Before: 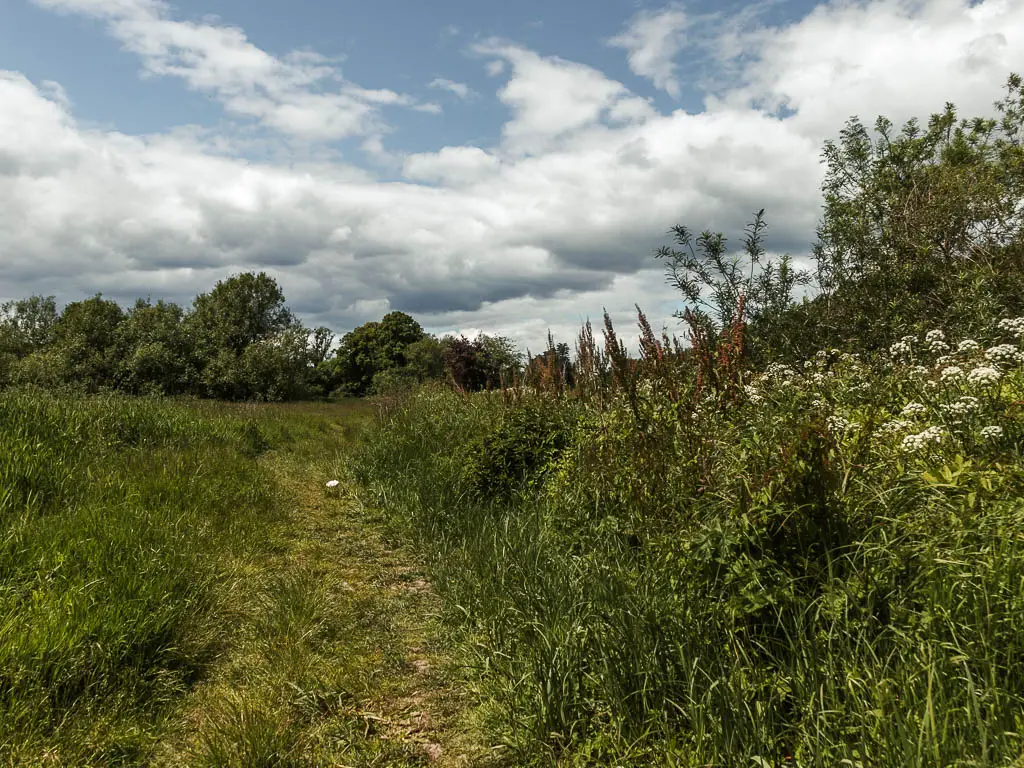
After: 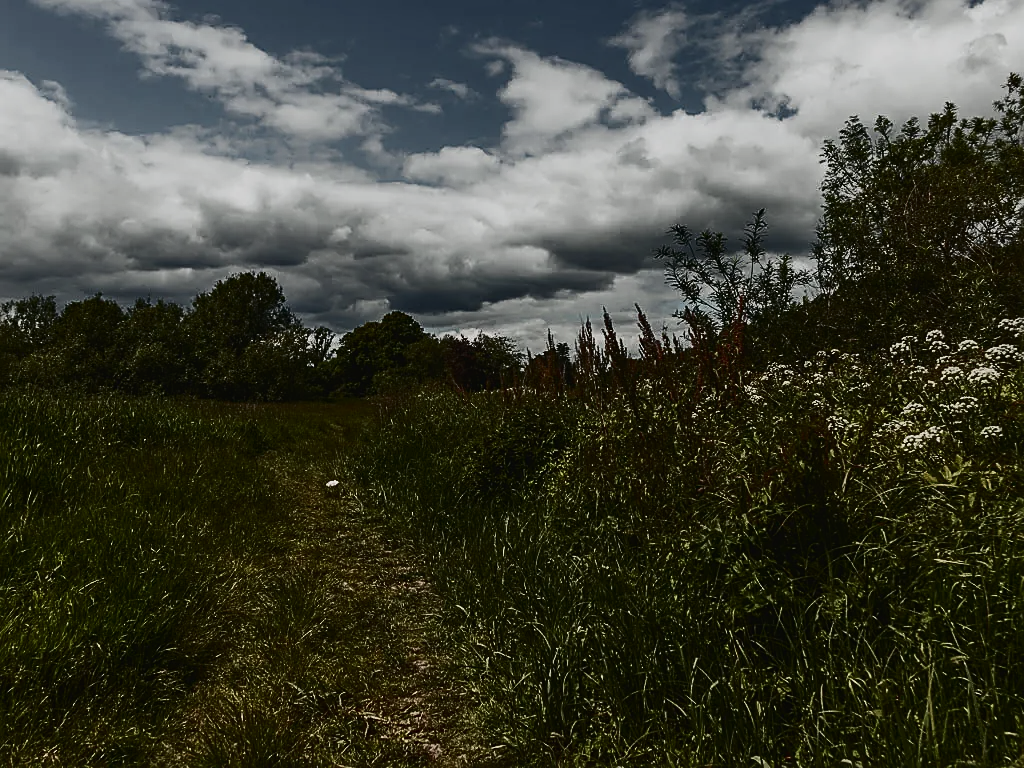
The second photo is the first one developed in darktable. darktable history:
exposure: black level correction -0.017, exposure -1.046 EV, compensate exposure bias true, compensate highlight preservation false
contrast brightness saturation: contrast 0.497, saturation -0.085
sharpen: on, module defaults
tone equalizer: -8 EV 0.223 EV, -7 EV 0.414 EV, -6 EV 0.382 EV, -5 EV 0.254 EV, -3 EV -0.263 EV, -2 EV -0.397 EV, -1 EV -0.43 EV, +0 EV -0.244 EV
